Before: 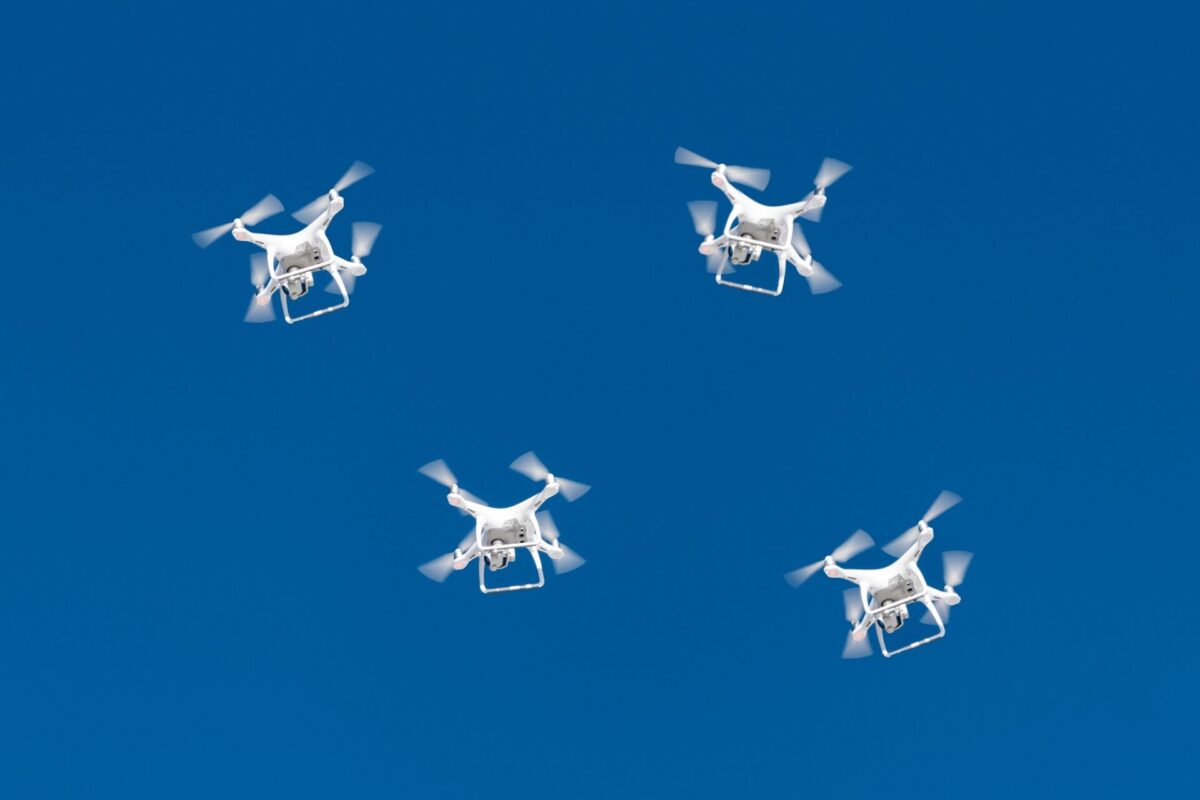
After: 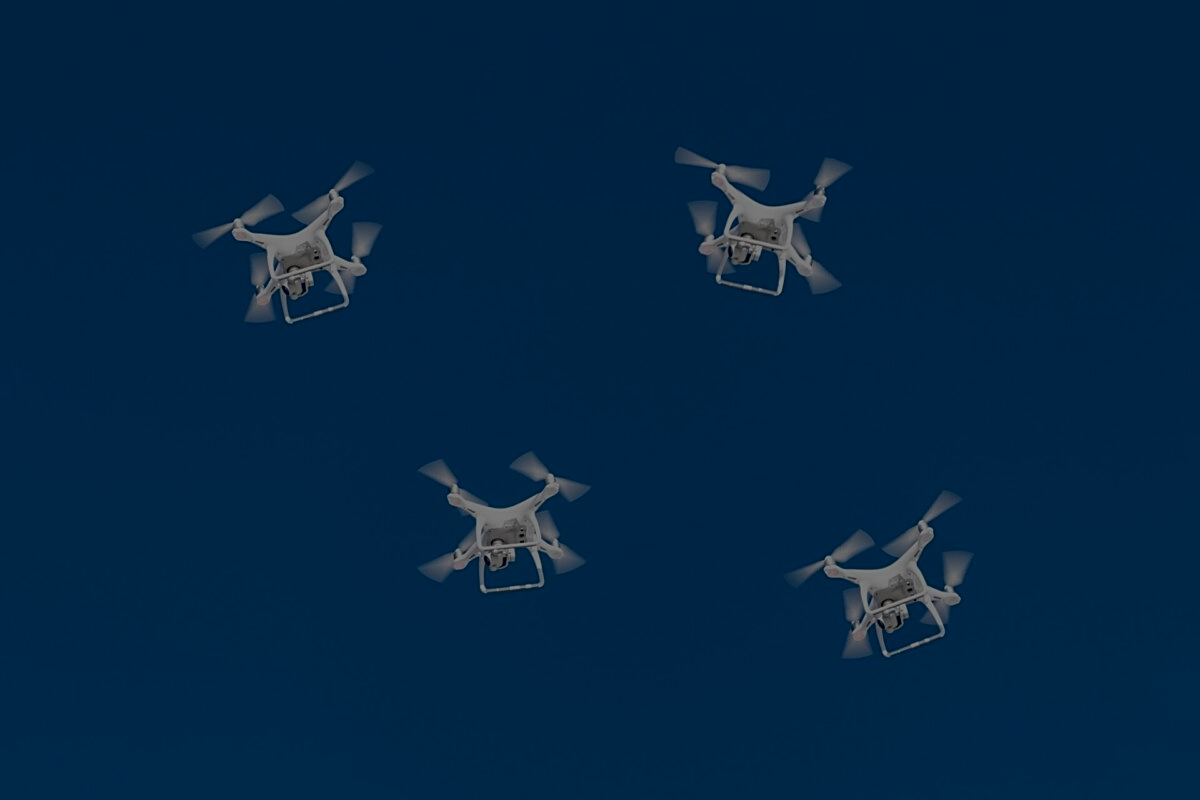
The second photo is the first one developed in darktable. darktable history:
exposure: exposure -2.398 EV, compensate highlight preservation false
sharpen: on, module defaults
